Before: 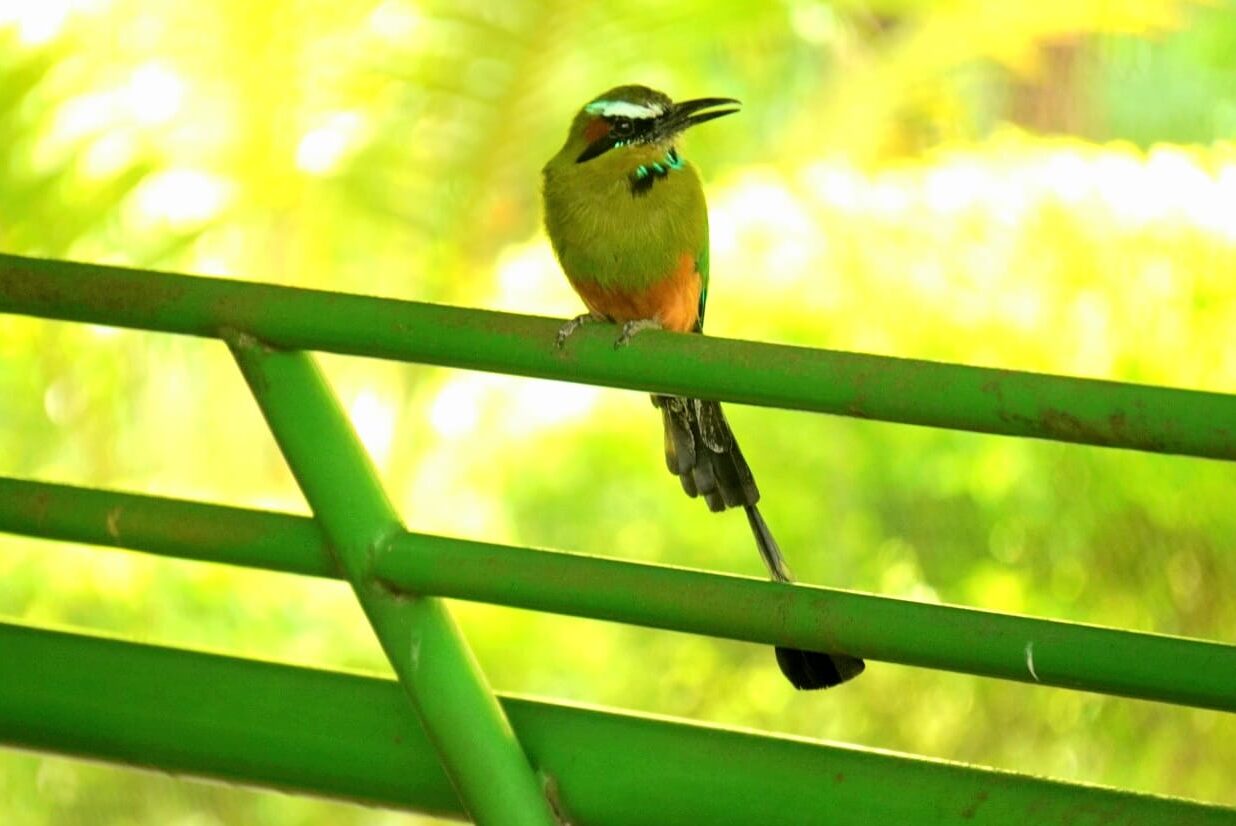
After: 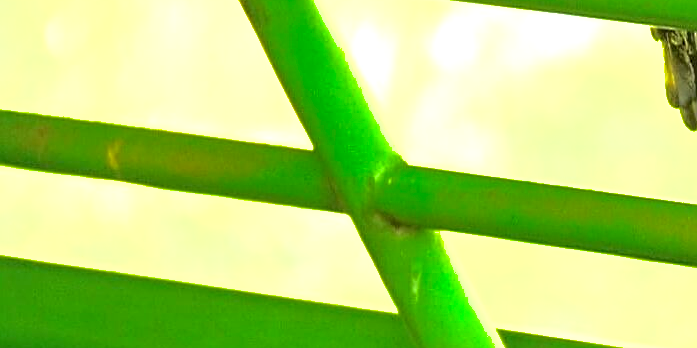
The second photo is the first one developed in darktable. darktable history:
sharpen: on, module defaults
crop: top 44.548%, right 43.535%, bottom 13.303%
shadows and highlights: shadows 30.25
local contrast: highlights 104%, shadows 100%, detail 120%, midtone range 0.2
exposure: black level correction 0, exposure 1.001 EV, compensate highlight preservation false
